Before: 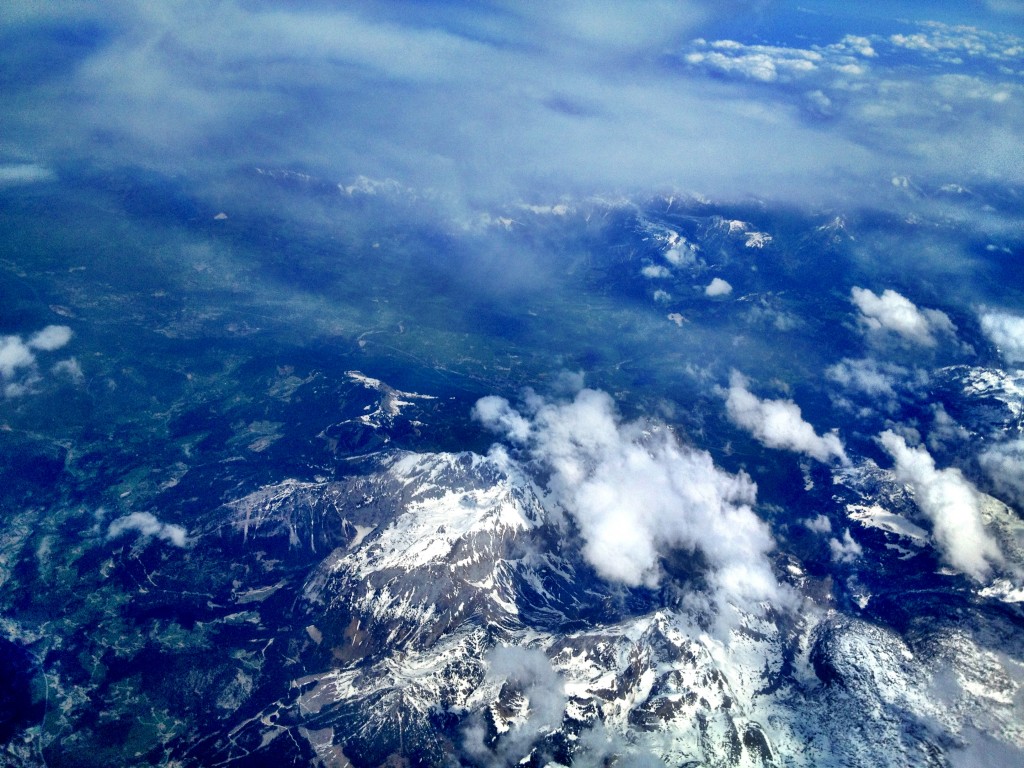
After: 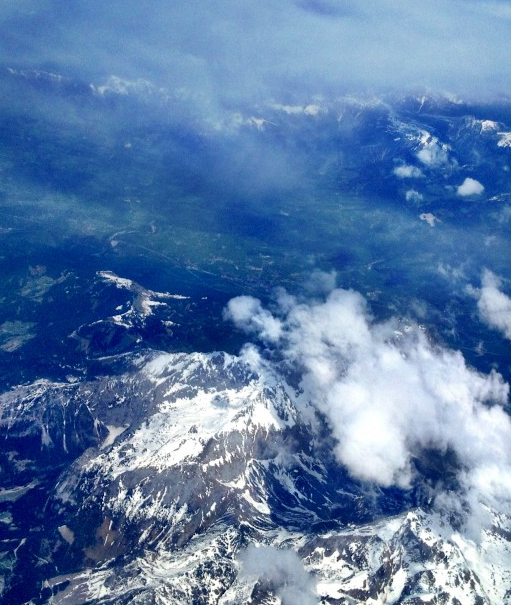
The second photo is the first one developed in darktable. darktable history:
crop and rotate: angle 0.018°, left 24.298%, top 13.028%, right 25.714%, bottom 8.146%
